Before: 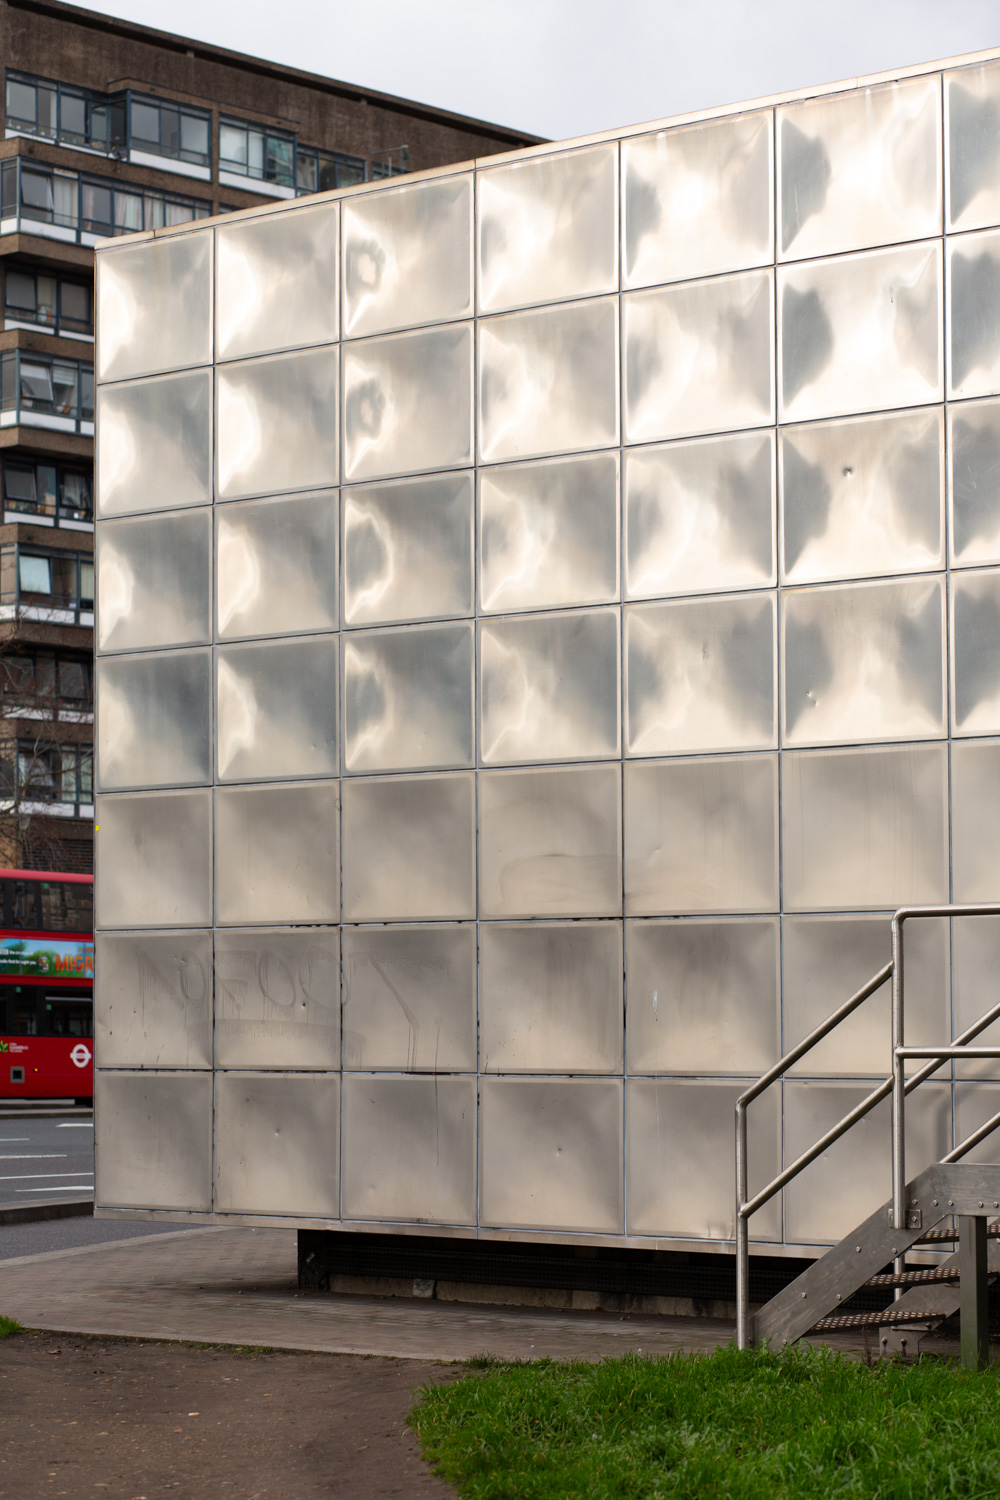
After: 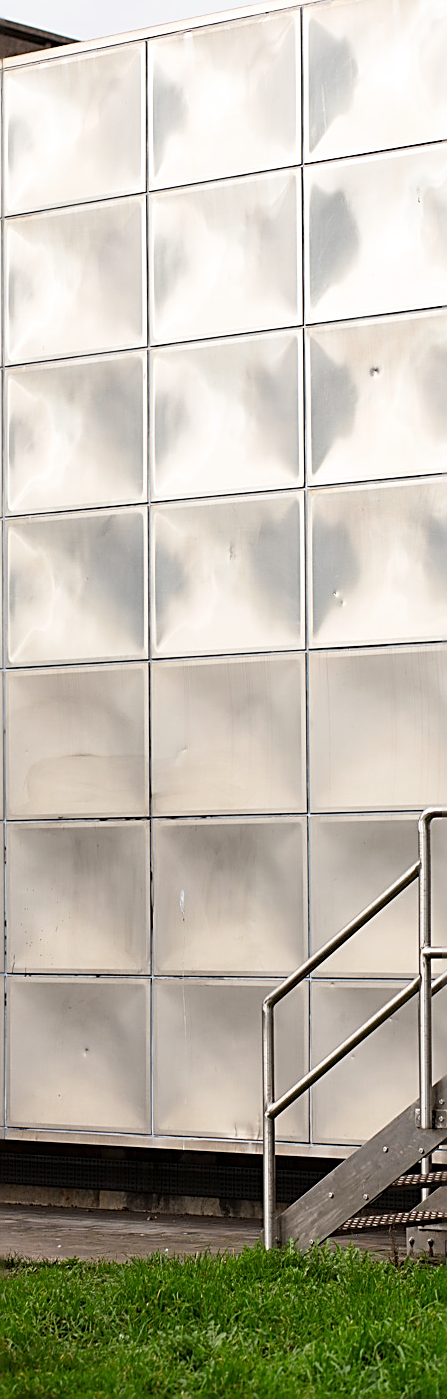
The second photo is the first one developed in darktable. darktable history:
sharpen: amount 1.012
crop: left 47.382%, top 6.671%, right 7.897%
base curve: curves: ch0 [(0, 0) (0.204, 0.334) (0.55, 0.733) (1, 1)], preserve colors none
